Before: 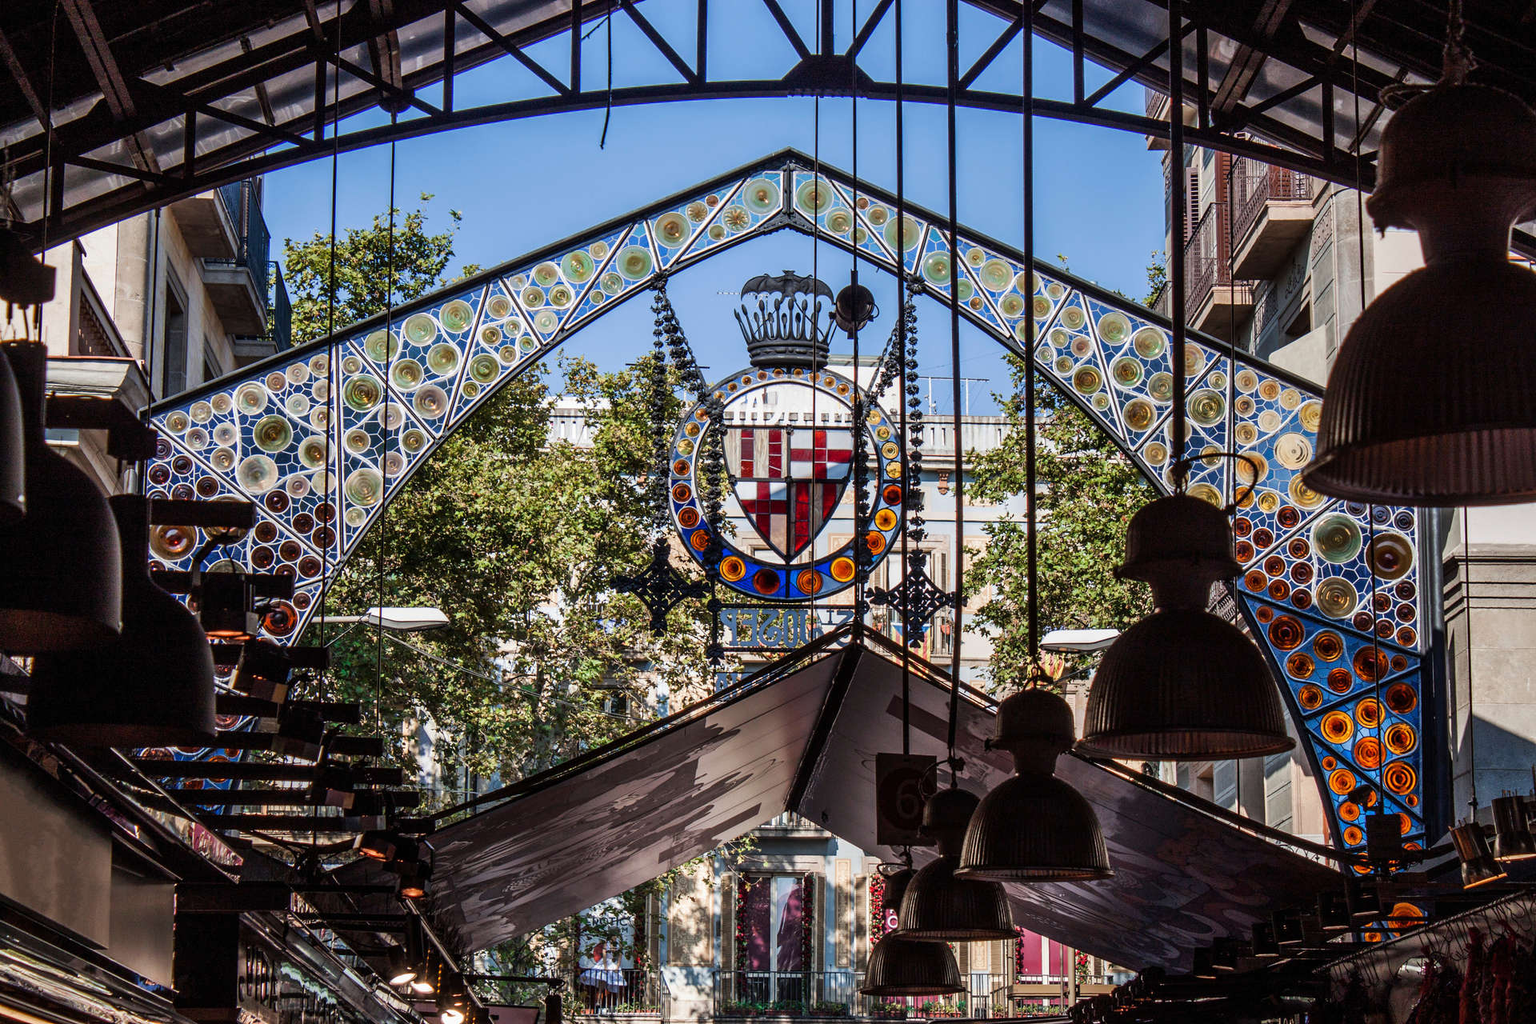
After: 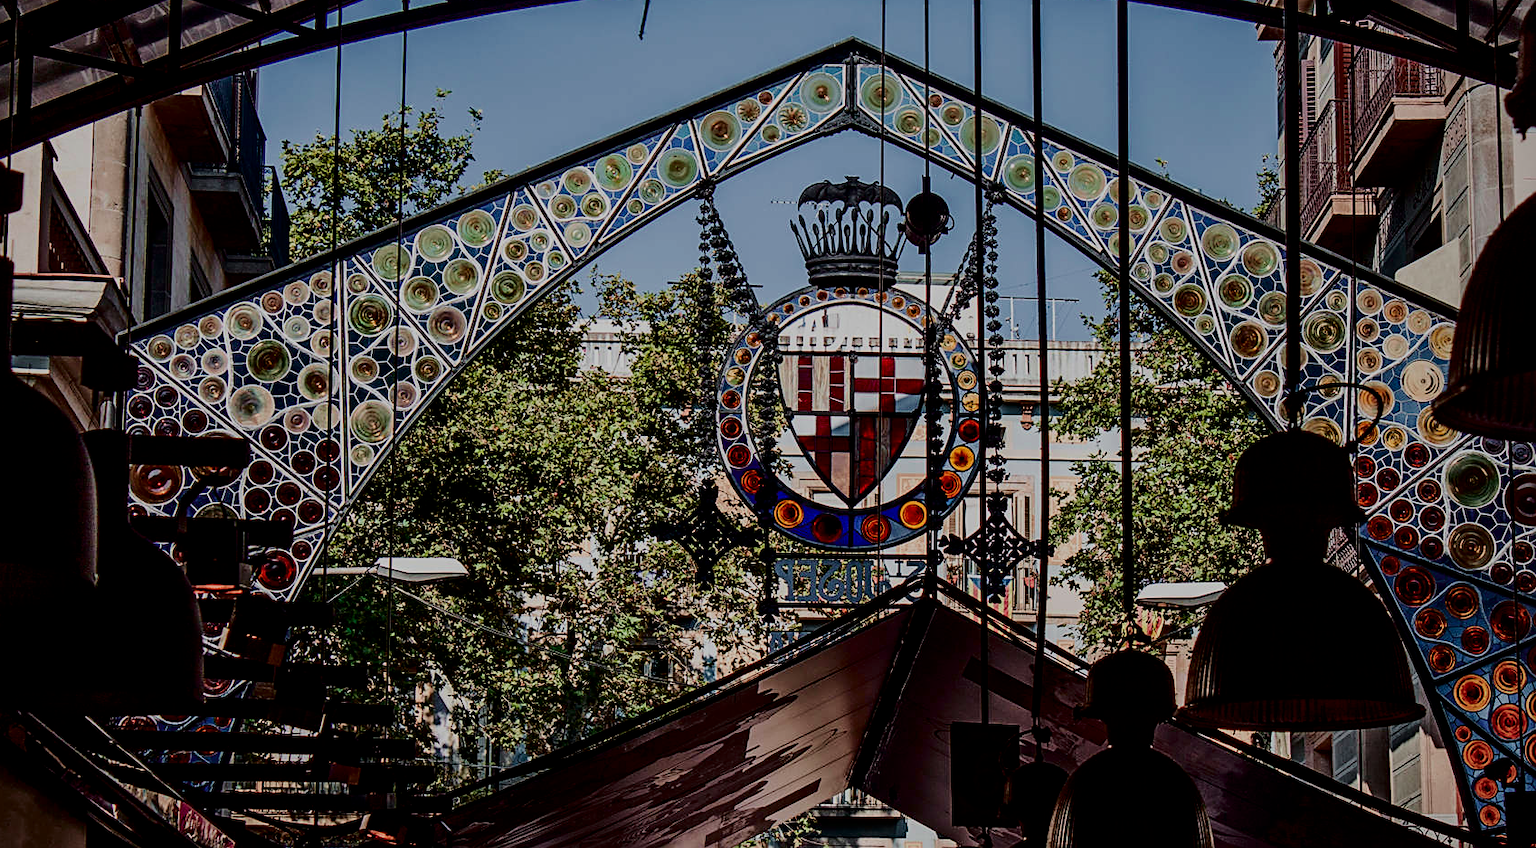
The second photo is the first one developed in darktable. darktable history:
filmic rgb: black relative exposure -7.41 EV, white relative exposure 4.83 EV, hardness 3.39
contrast brightness saturation: contrast 0.067, brightness -0.153, saturation 0.109
sharpen: amount 0.496
crop and rotate: left 2.313%, top 11.217%, right 9.24%, bottom 15.44%
exposure: exposure -0.453 EV, compensate highlight preservation false
tone curve: curves: ch0 [(0.003, 0) (0.066, 0.023) (0.149, 0.094) (0.264, 0.238) (0.395, 0.421) (0.517, 0.56) (0.688, 0.743) (0.813, 0.846) (1, 1)]; ch1 [(0, 0) (0.164, 0.115) (0.337, 0.332) (0.39, 0.398) (0.464, 0.461) (0.501, 0.5) (0.521, 0.535) (0.571, 0.588) (0.652, 0.681) (0.733, 0.749) (0.811, 0.796) (1, 1)]; ch2 [(0, 0) (0.337, 0.382) (0.464, 0.476) (0.501, 0.502) (0.527, 0.54) (0.556, 0.567) (0.6, 0.59) (0.687, 0.675) (1, 1)], color space Lab, independent channels, preserve colors none
vignetting: fall-off radius 94.87%, brightness -0.538, saturation -0.508, center (-0.031, -0.036)
